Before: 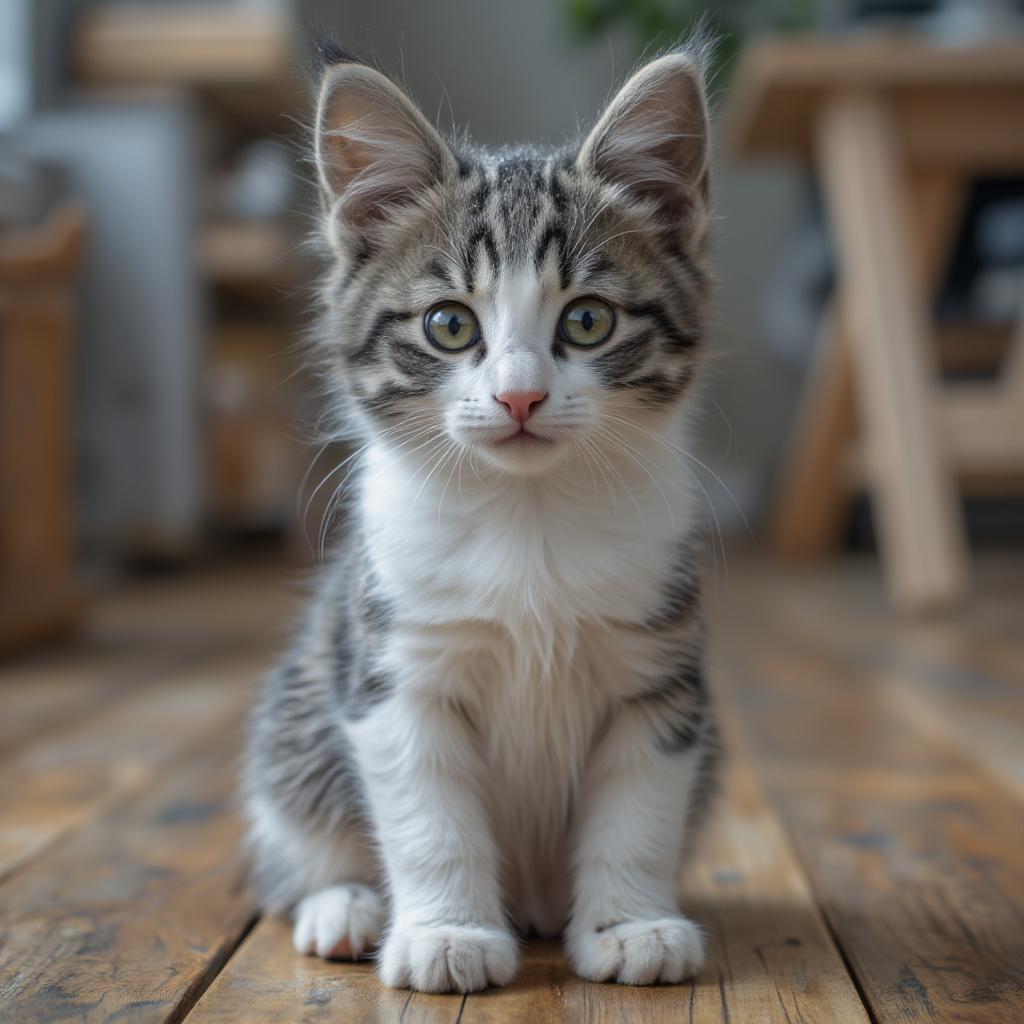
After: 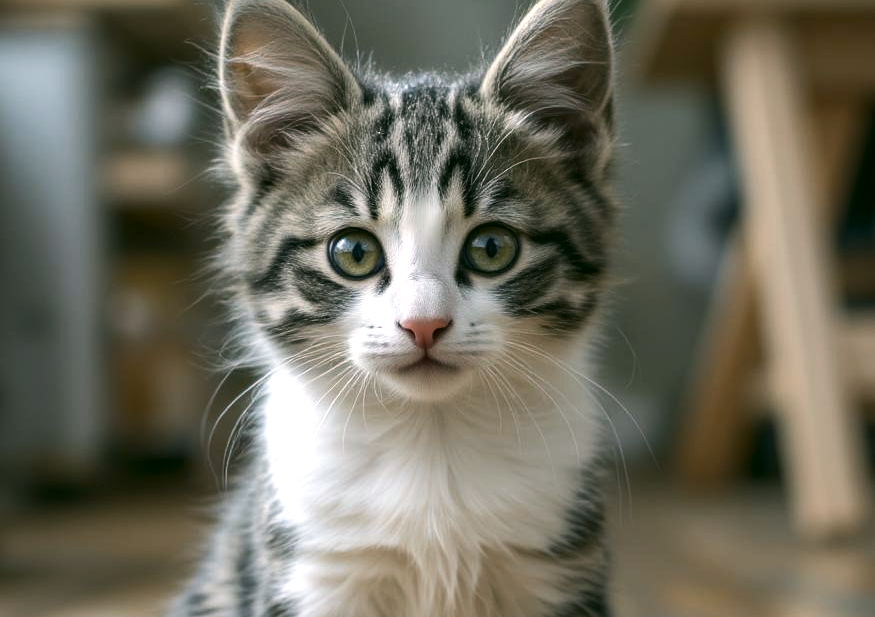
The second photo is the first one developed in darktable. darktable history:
contrast brightness saturation: contrast 0.041, saturation 0.073
color correction: highlights a* 4.58, highlights b* 4.93, shadows a* -8.32, shadows b* 4.74
tone equalizer: -8 EV -0.75 EV, -7 EV -0.679 EV, -6 EV -0.583 EV, -5 EV -0.388 EV, -3 EV 0.393 EV, -2 EV 0.6 EV, -1 EV 0.681 EV, +0 EV 0.765 EV, edges refinement/feathering 500, mask exposure compensation -1.57 EV, preserve details no
crop and rotate: left 9.445%, top 7.169%, right 5.072%, bottom 32.572%
